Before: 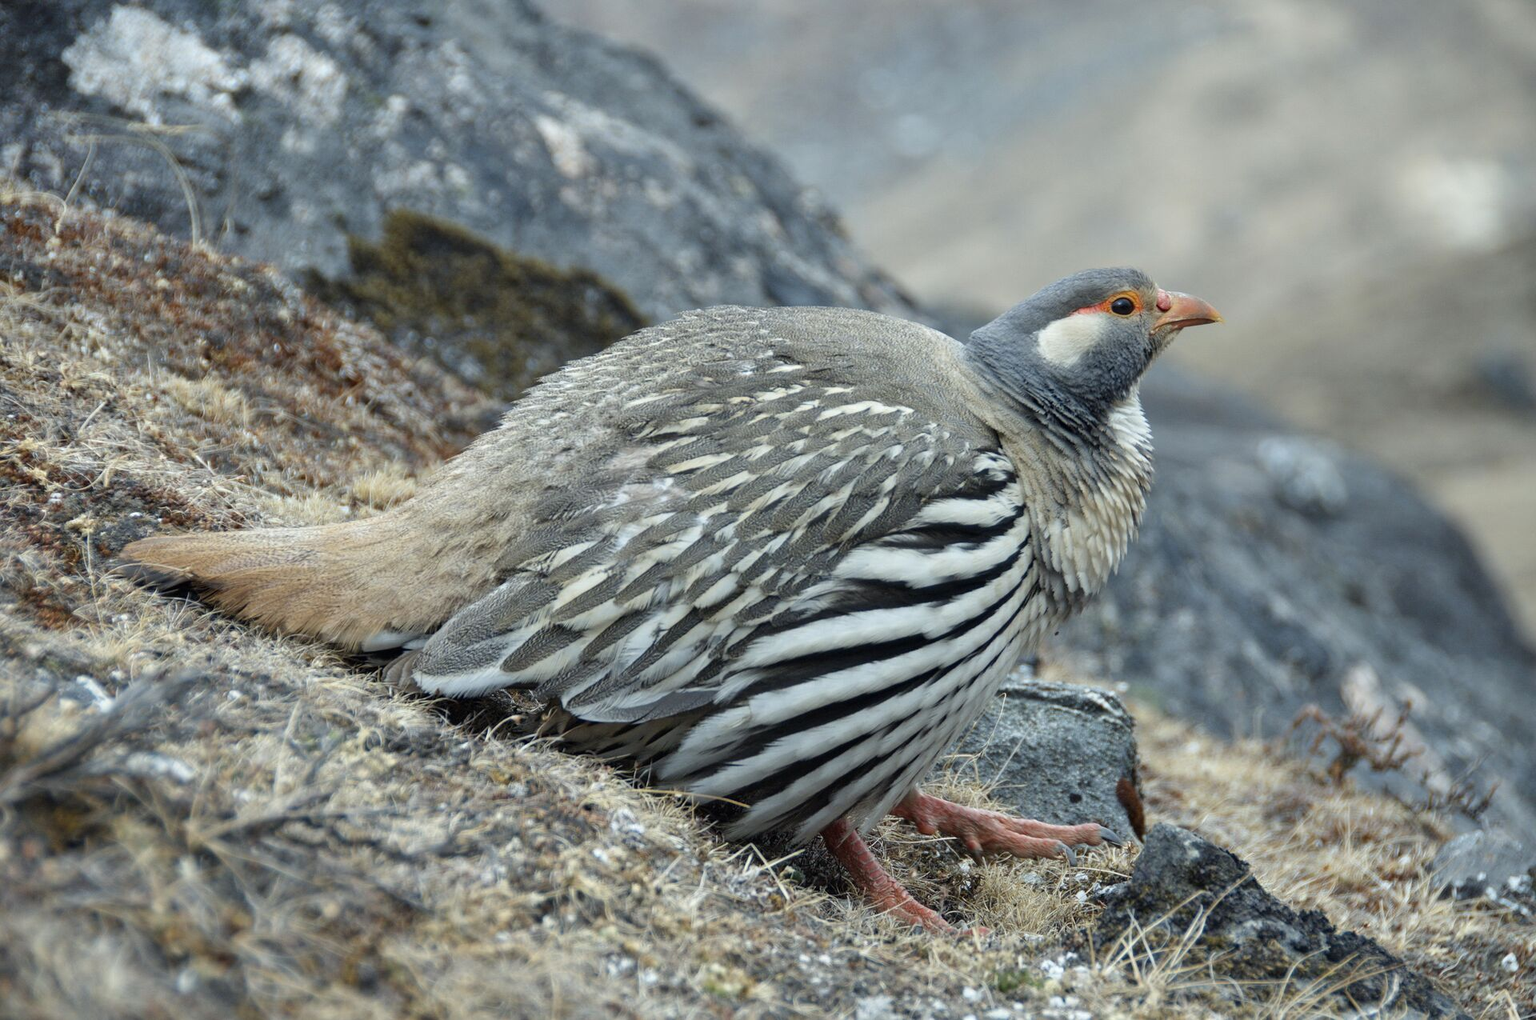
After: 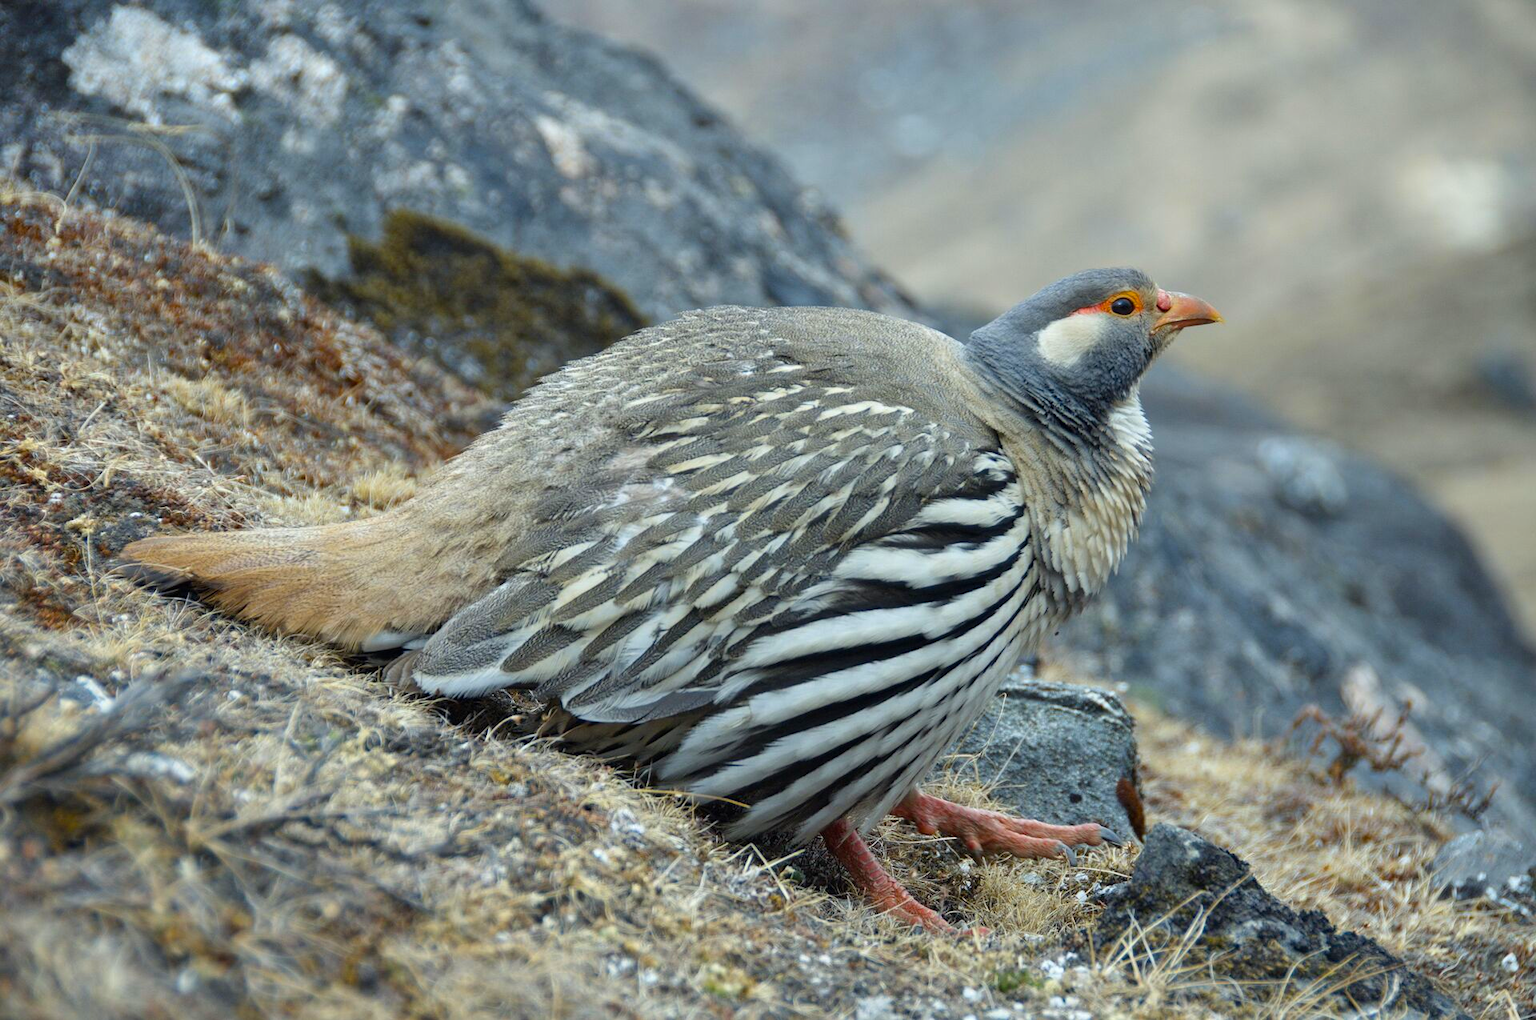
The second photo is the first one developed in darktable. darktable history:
color balance rgb: linear chroma grading › global chroma 14.653%, perceptual saturation grading › global saturation 25.452%
